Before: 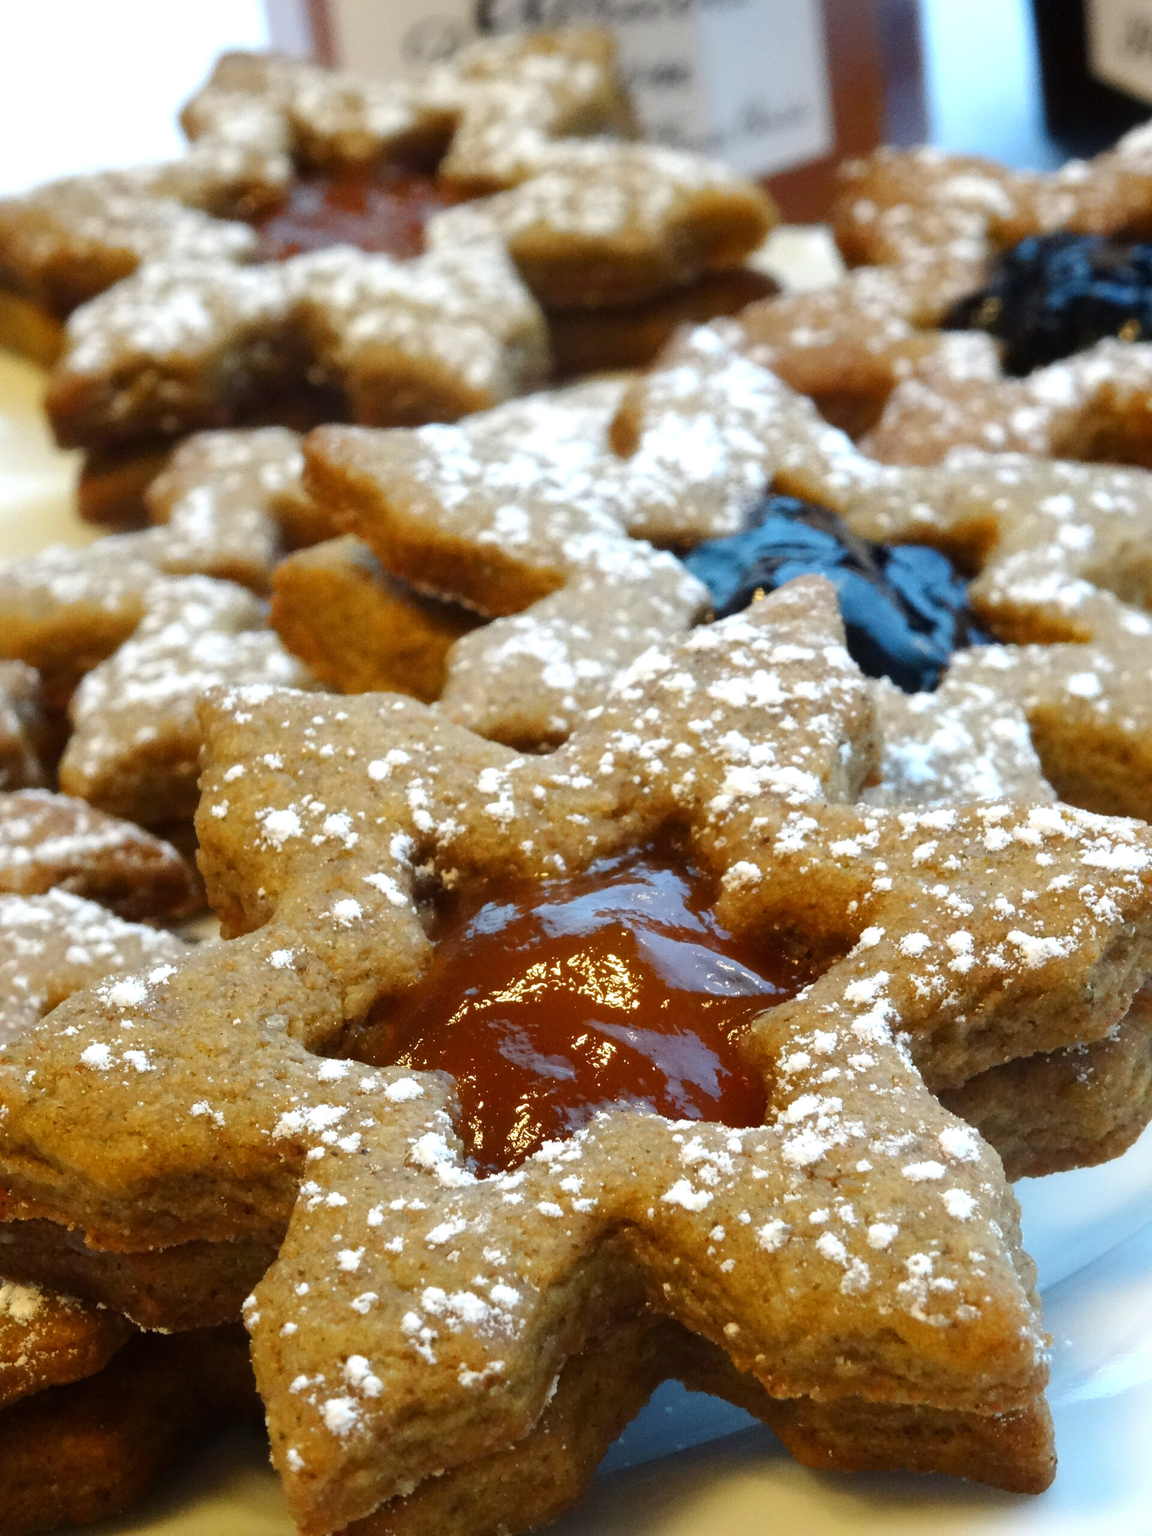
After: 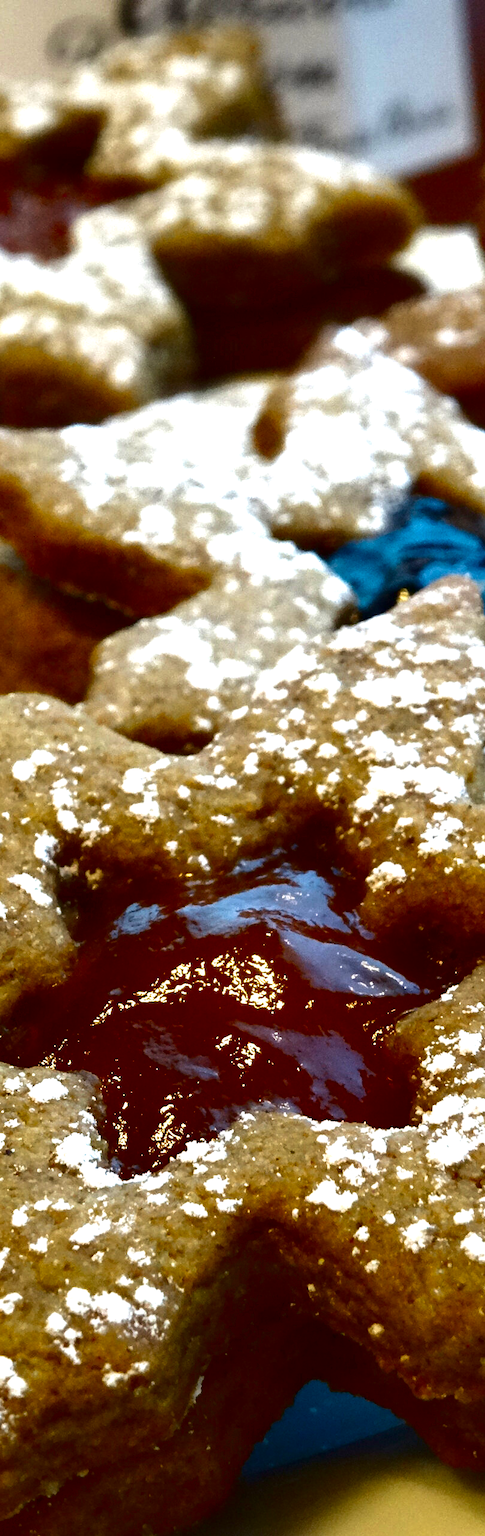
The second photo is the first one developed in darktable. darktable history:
exposure: black level correction 0.001, exposure 0.499 EV, compensate exposure bias true, compensate highlight preservation false
contrast brightness saturation: brightness -0.515
crop: left 30.936%, right 26.895%
color balance rgb: power › hue 314.56°, perceptual saturation grading › global saturation 1.982%, perceptual saturation grading › highlights -1.375%, perceptual saturation grading › mid-tones 4.079%, perceptual saturation grading › shadows 7.732%, global vibrance 20.322%
velvia: on, module defaults
